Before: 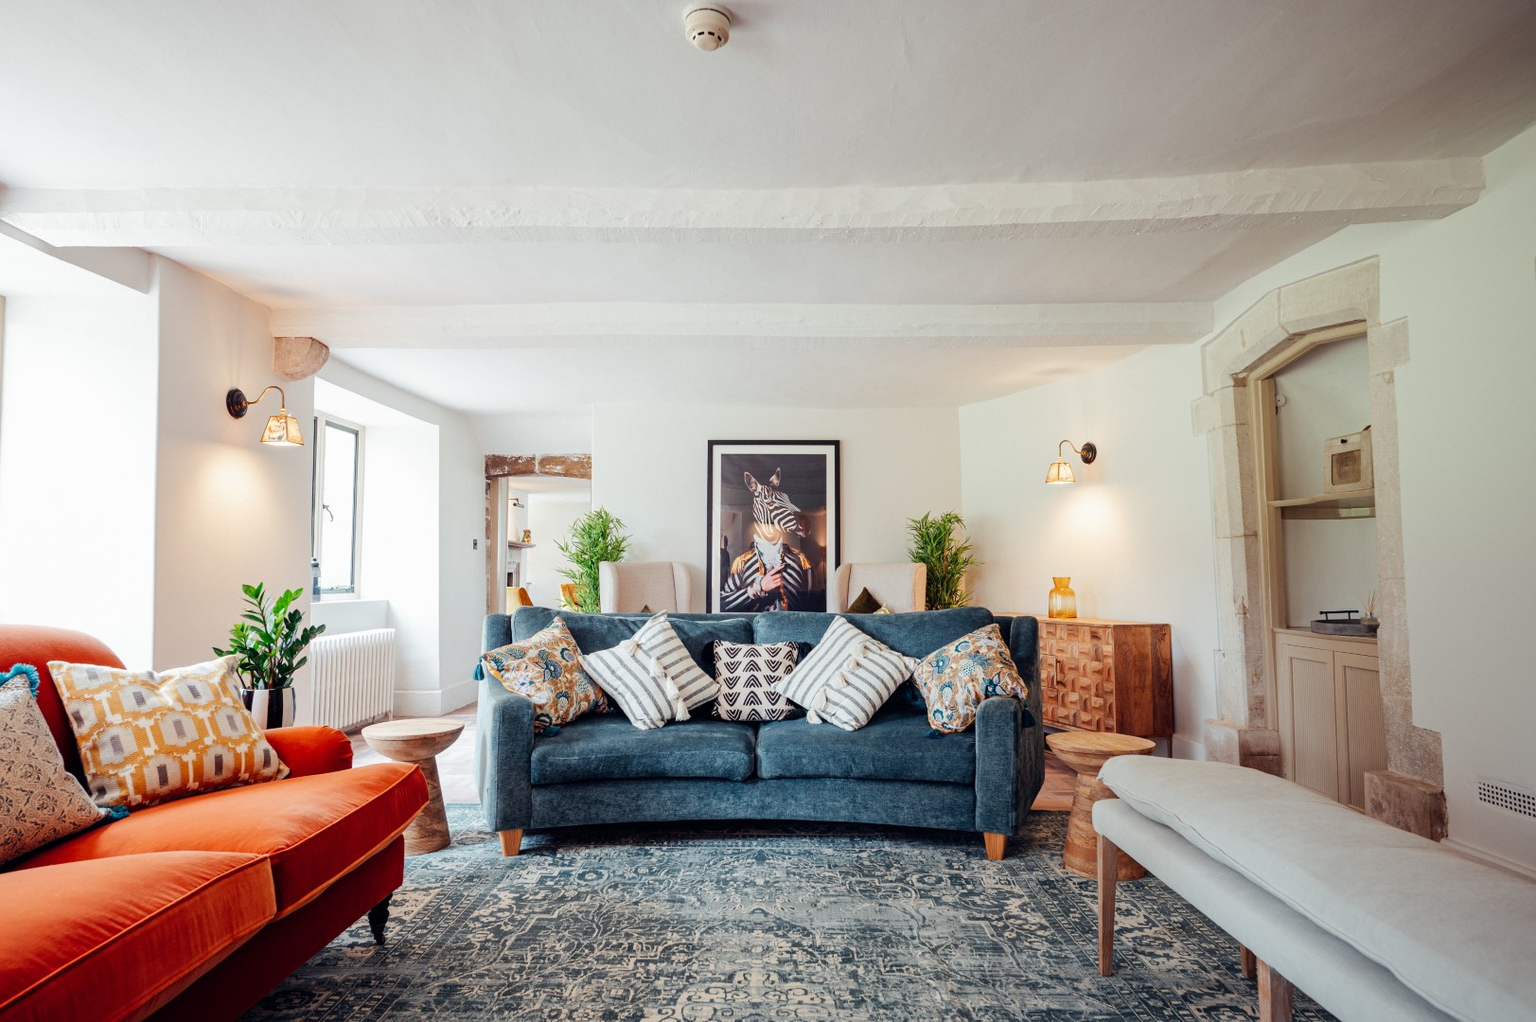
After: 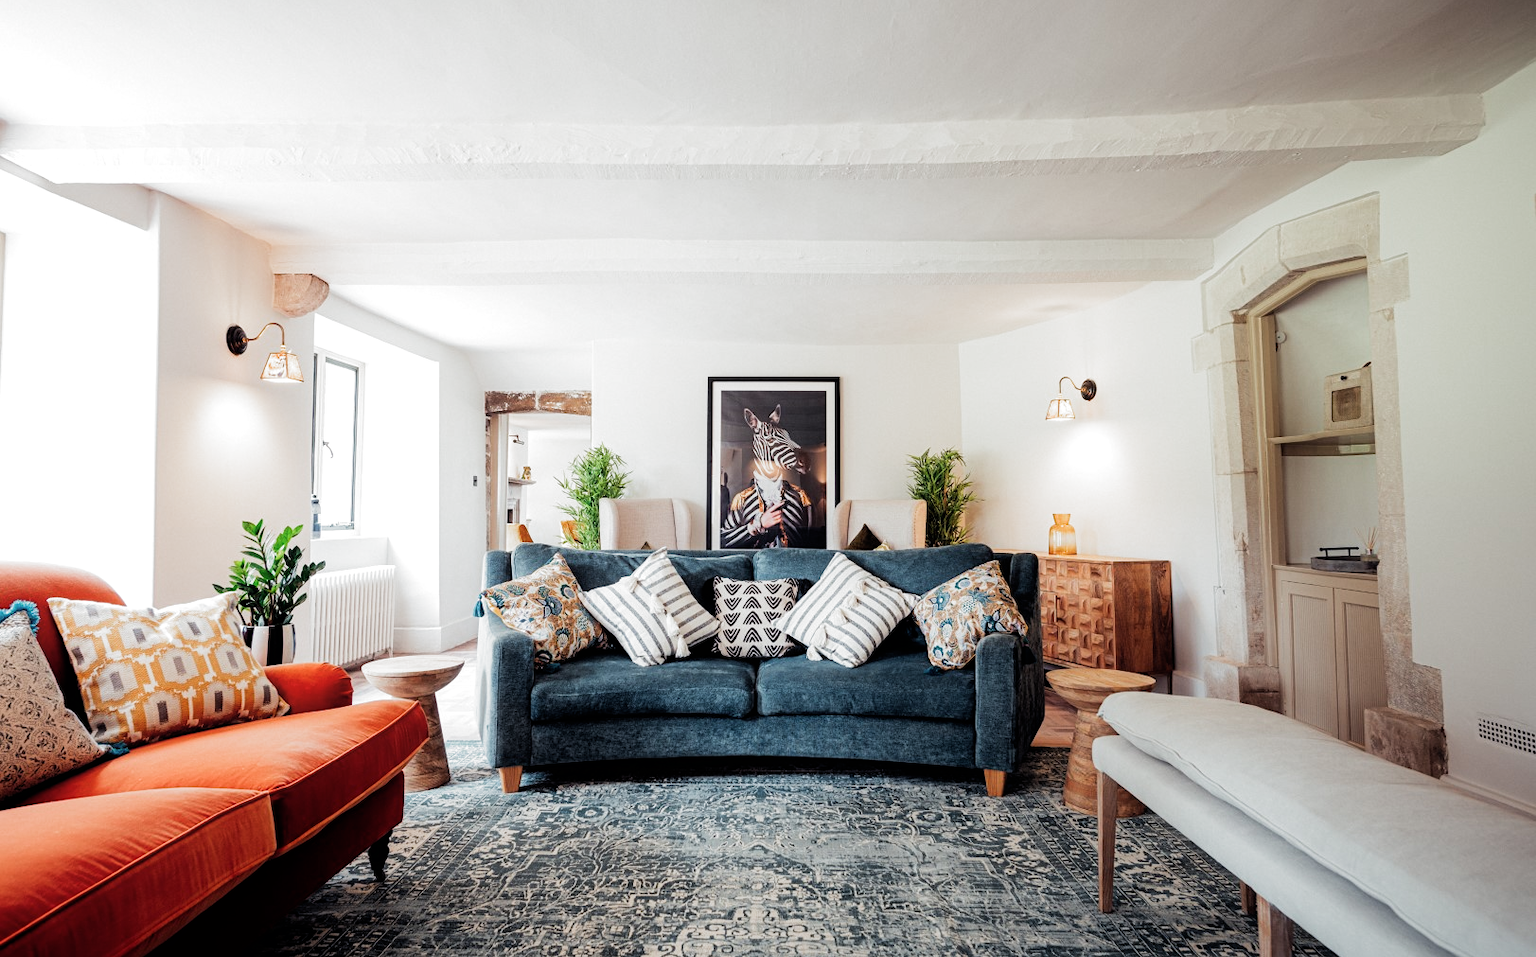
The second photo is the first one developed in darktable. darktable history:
contrast equalizer: y [[0.5, 0.488, 0.462, 0.461, 0.491, 0.5], [0.5 ×6], [0.5 ×6], [0 ×6], [0 ×6]]
filmic rgb: black relative exposure -8.2 EV, white relative exposure 2.2 EV, threshold 3 EV, hardness 7.11, latitude 75%, contrast 1.325, highlights saturation mix -2%, shadows ↔ highlights balance 30%, preserve chrominance RGB euclidean norm, color science v5 (2021), contrast in shadows safe, contrast in highlights safe, enable highlight reconstruction true
crop and rotate: top 6.25%
